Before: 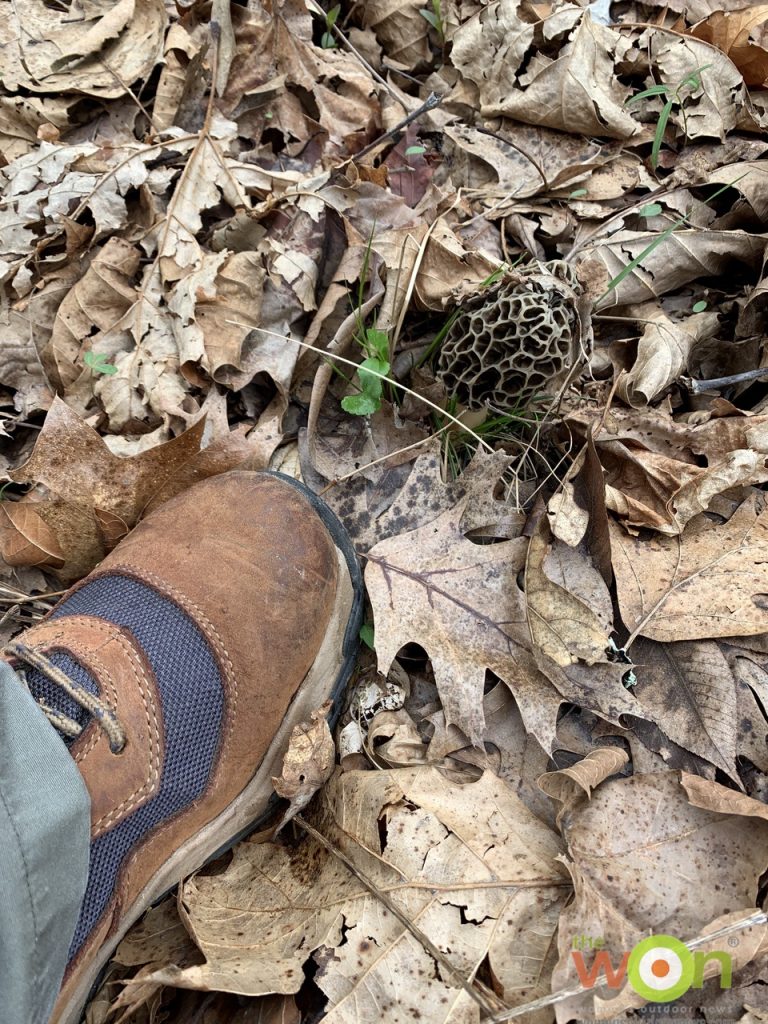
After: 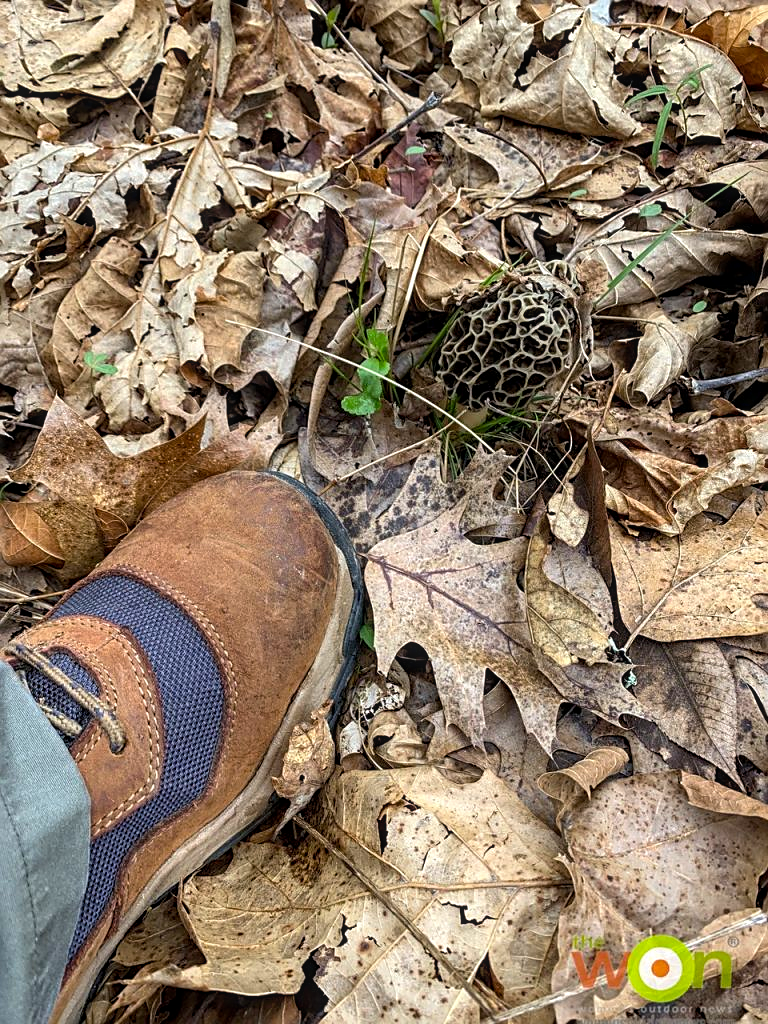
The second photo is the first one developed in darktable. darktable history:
sharpen: on, module defaults
color balance rgb: linear chroma grading › global chroma 9.31%, global vibrance 41.49%
local contrast: on, module defaults
